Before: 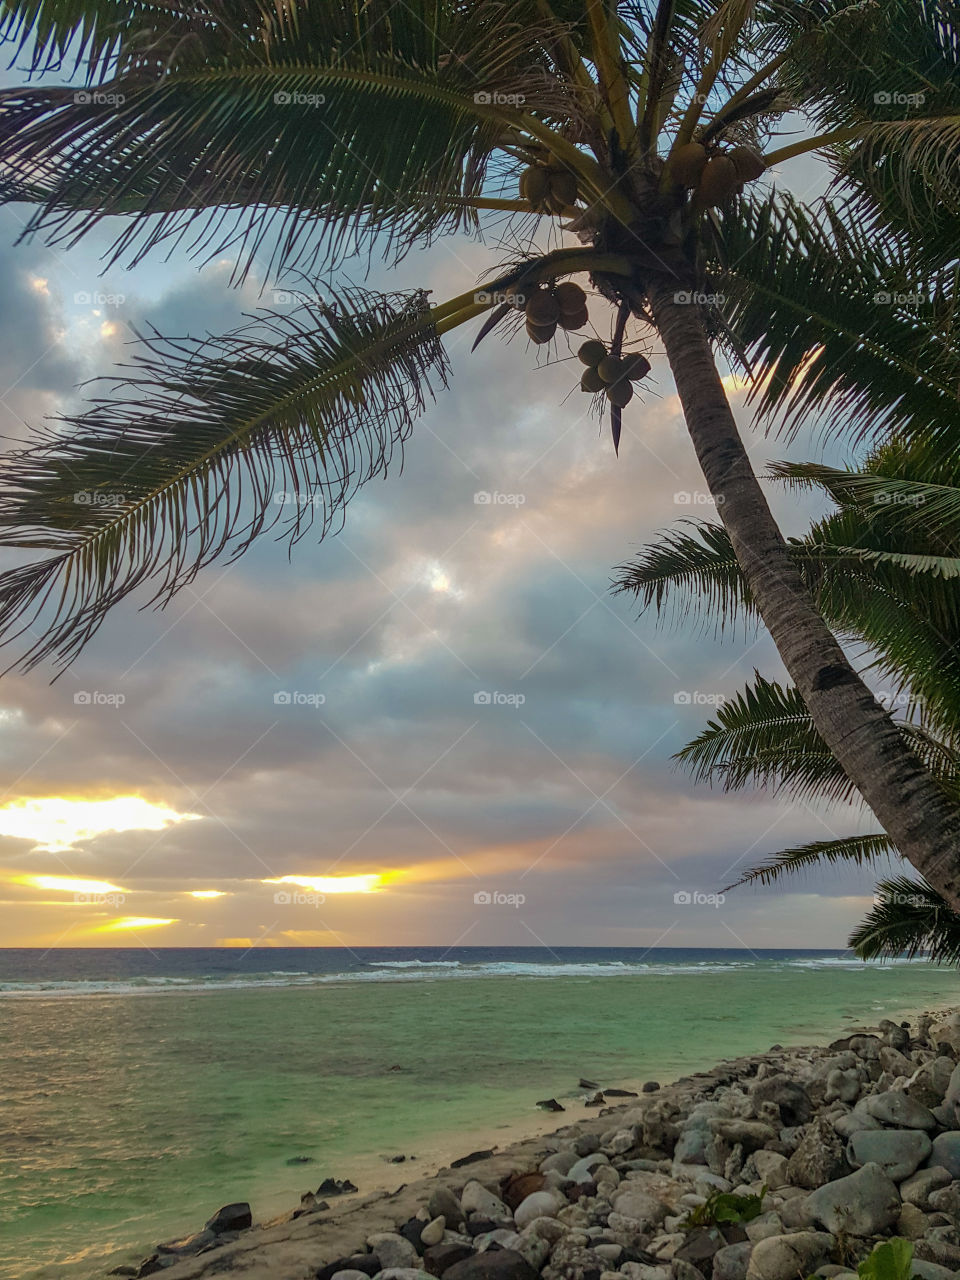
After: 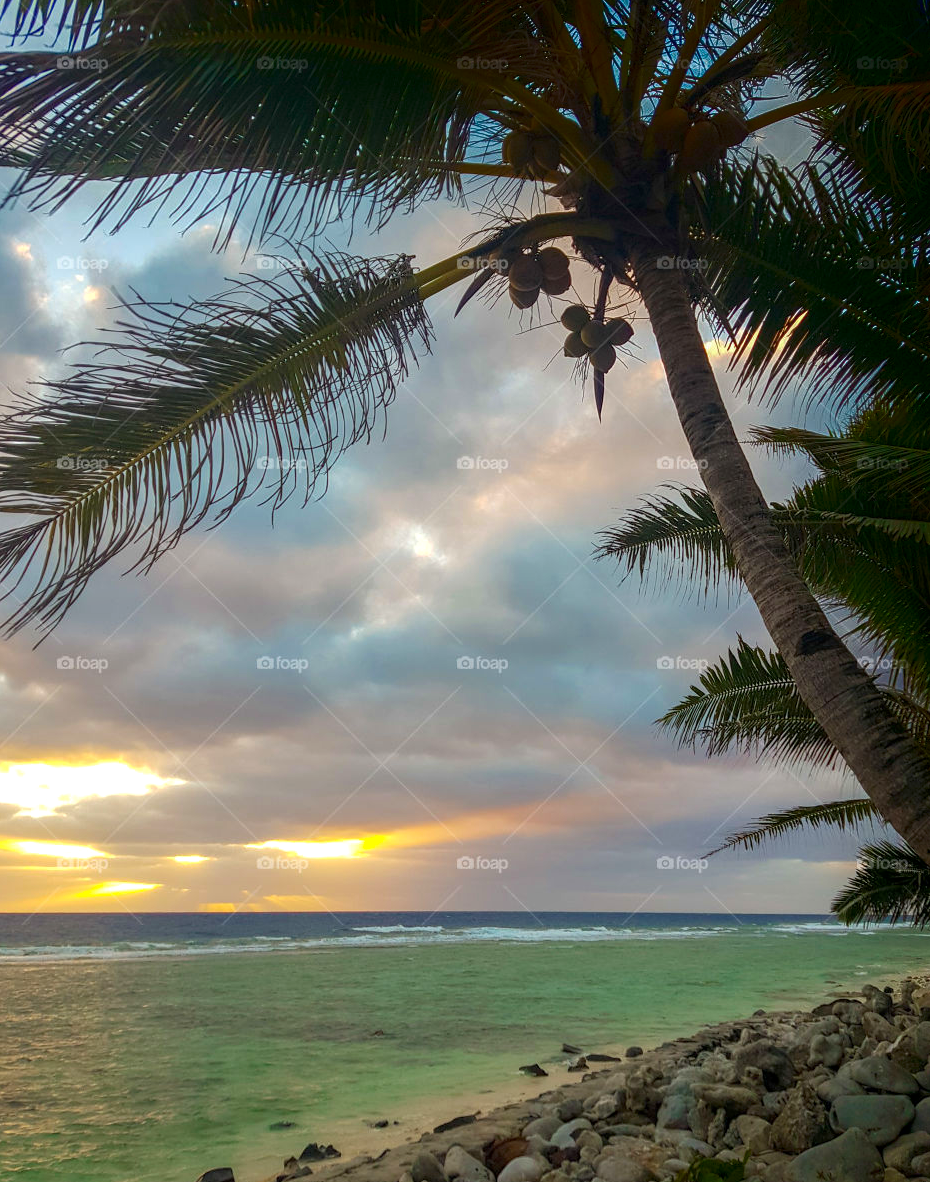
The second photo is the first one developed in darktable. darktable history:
shadows and highlights: shadows -87.59, highlights -37.23, soften with gaussian
exposure: black level correction 0.001, exposure 0.298 EV, compensate exposure bias true, compensate highlight preservation false
contrast brightness saturation: contrast 0.036, saturation 0.152
crop: left 1.86%, top 2.766%, right 1.21%, bottom 4.88%
